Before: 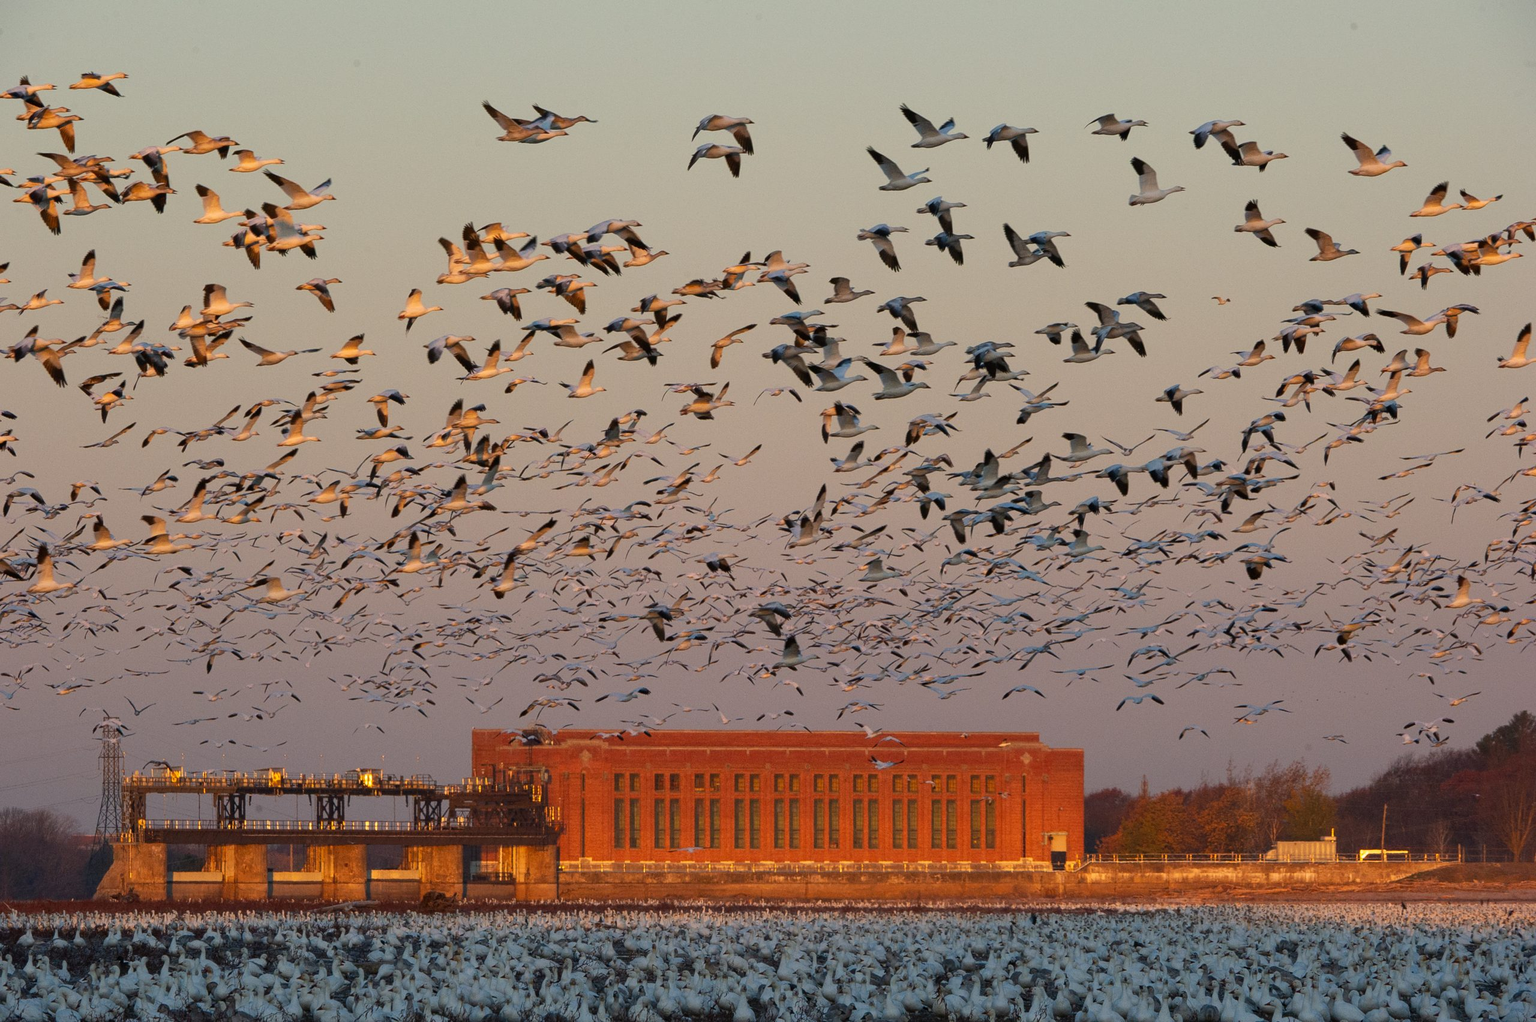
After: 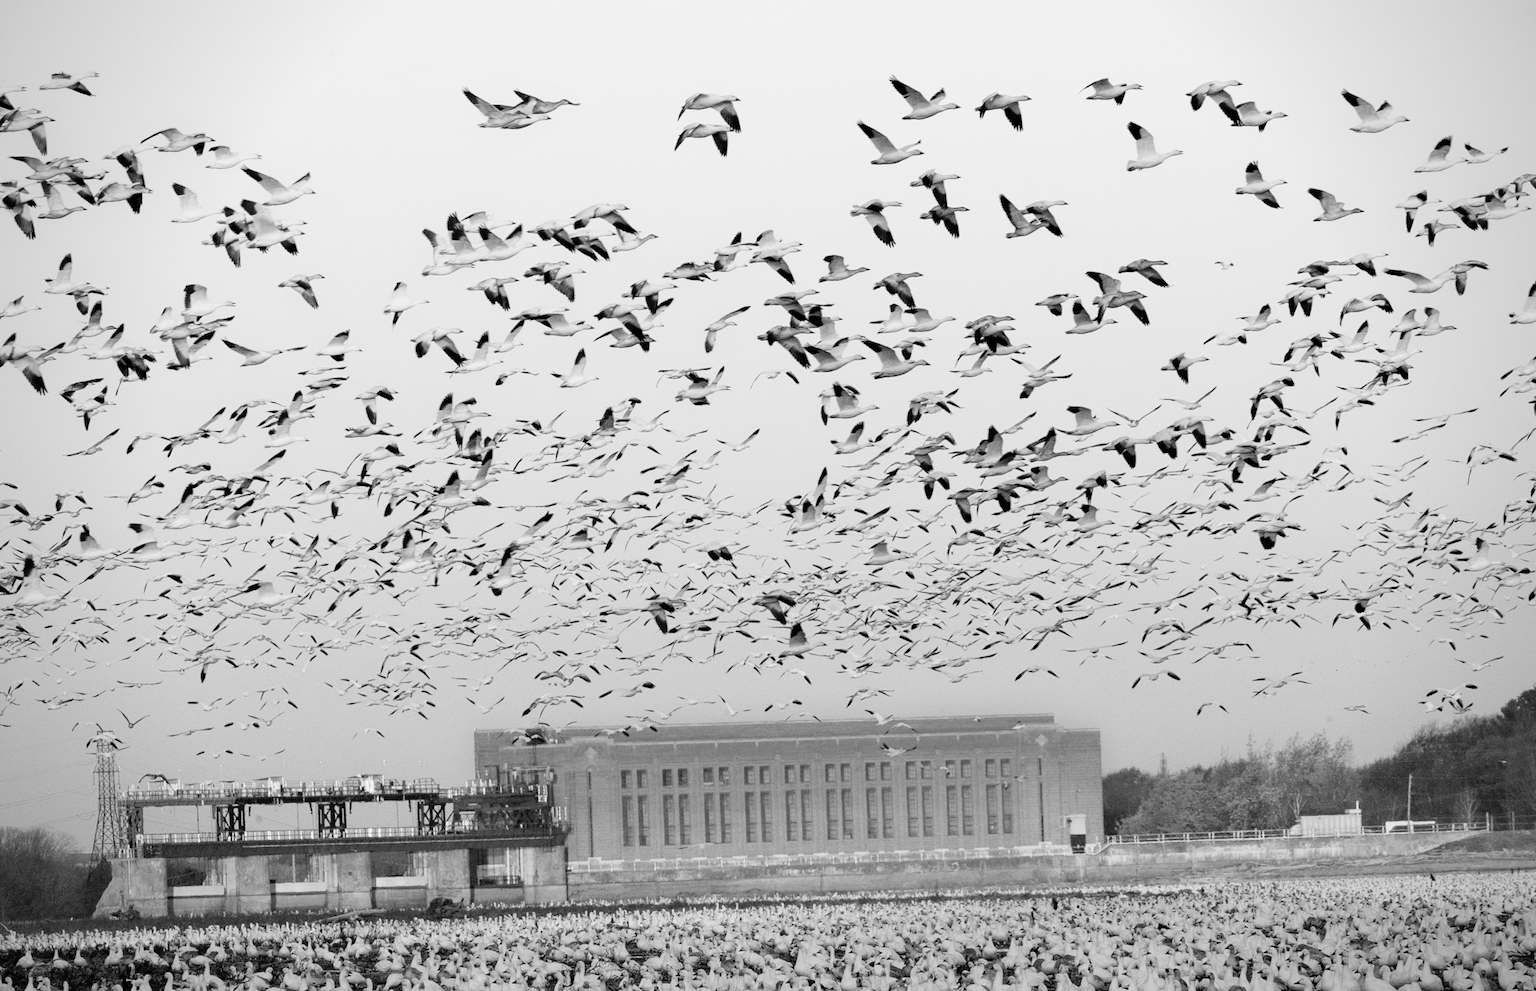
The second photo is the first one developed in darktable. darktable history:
local contrast: mode bilateral grid, contrast 100, coarseness 100, detail 91%, midtone range 0.2
monochrome: size 1
rotate and perspective: rotation -2°, crop left 0.022, crop right 0.978, crop top 0.049, crop bottom 0.951
filmic rgb: black relative exposure -5 EV, hardness 2.88, contrast 1.3, highlights saturation mix -30%
exposure: black level correction 0, exposure 1.625 EV, compensate exposure bias true, compensate highlight preservation false
vignetting: fall-off radius 60.92%
